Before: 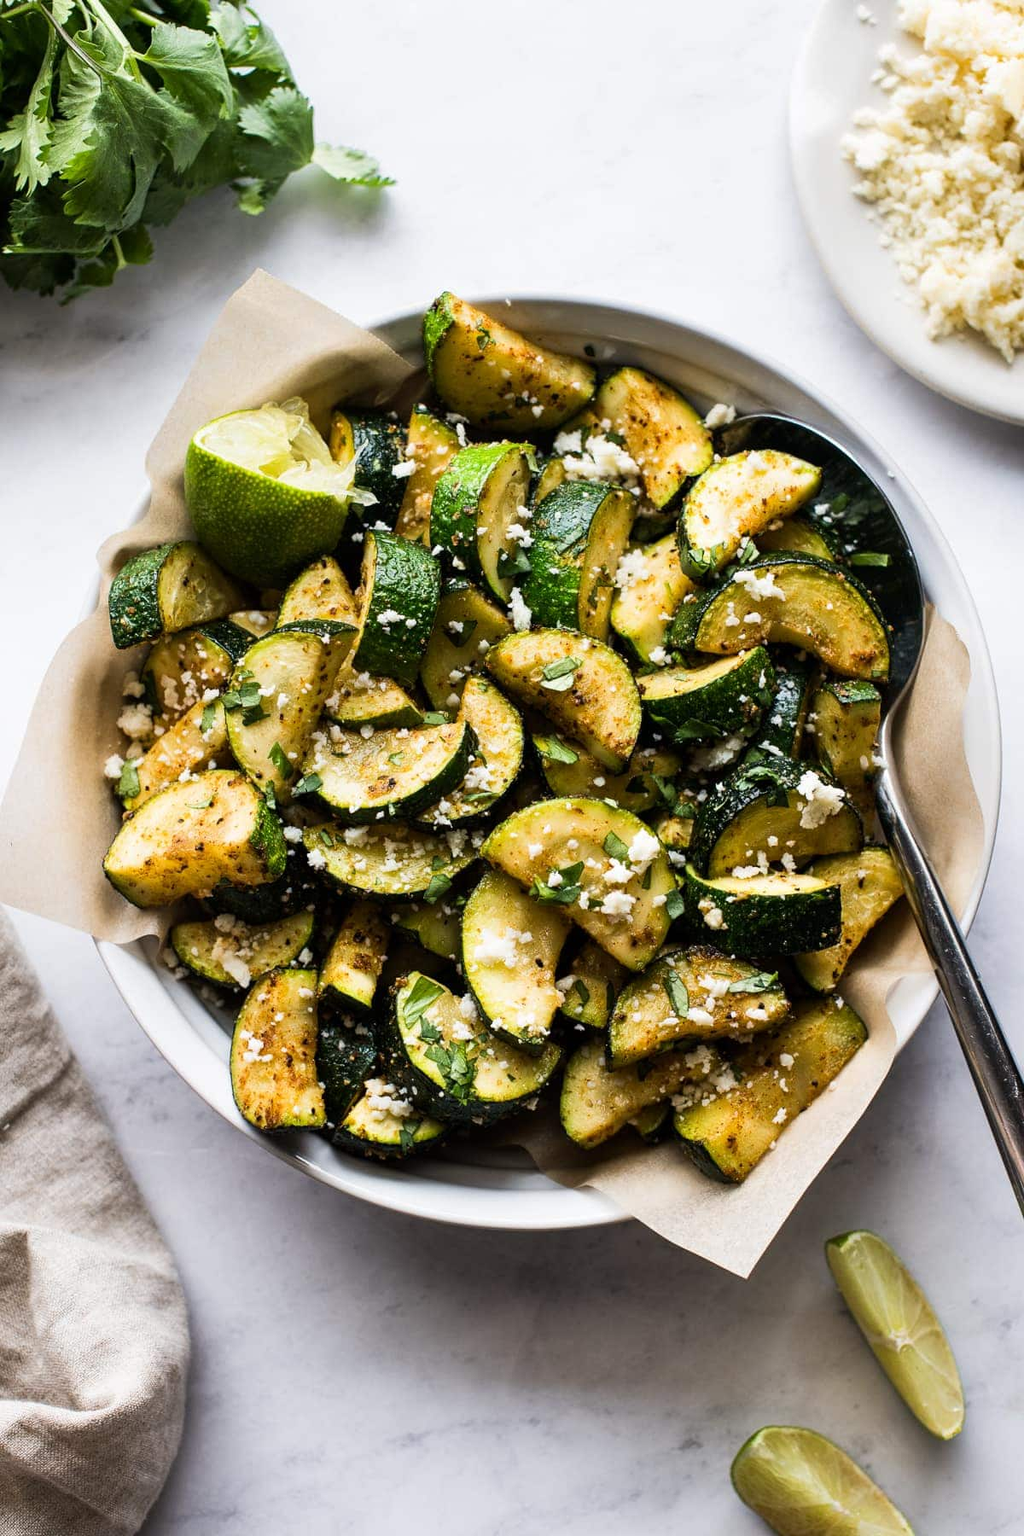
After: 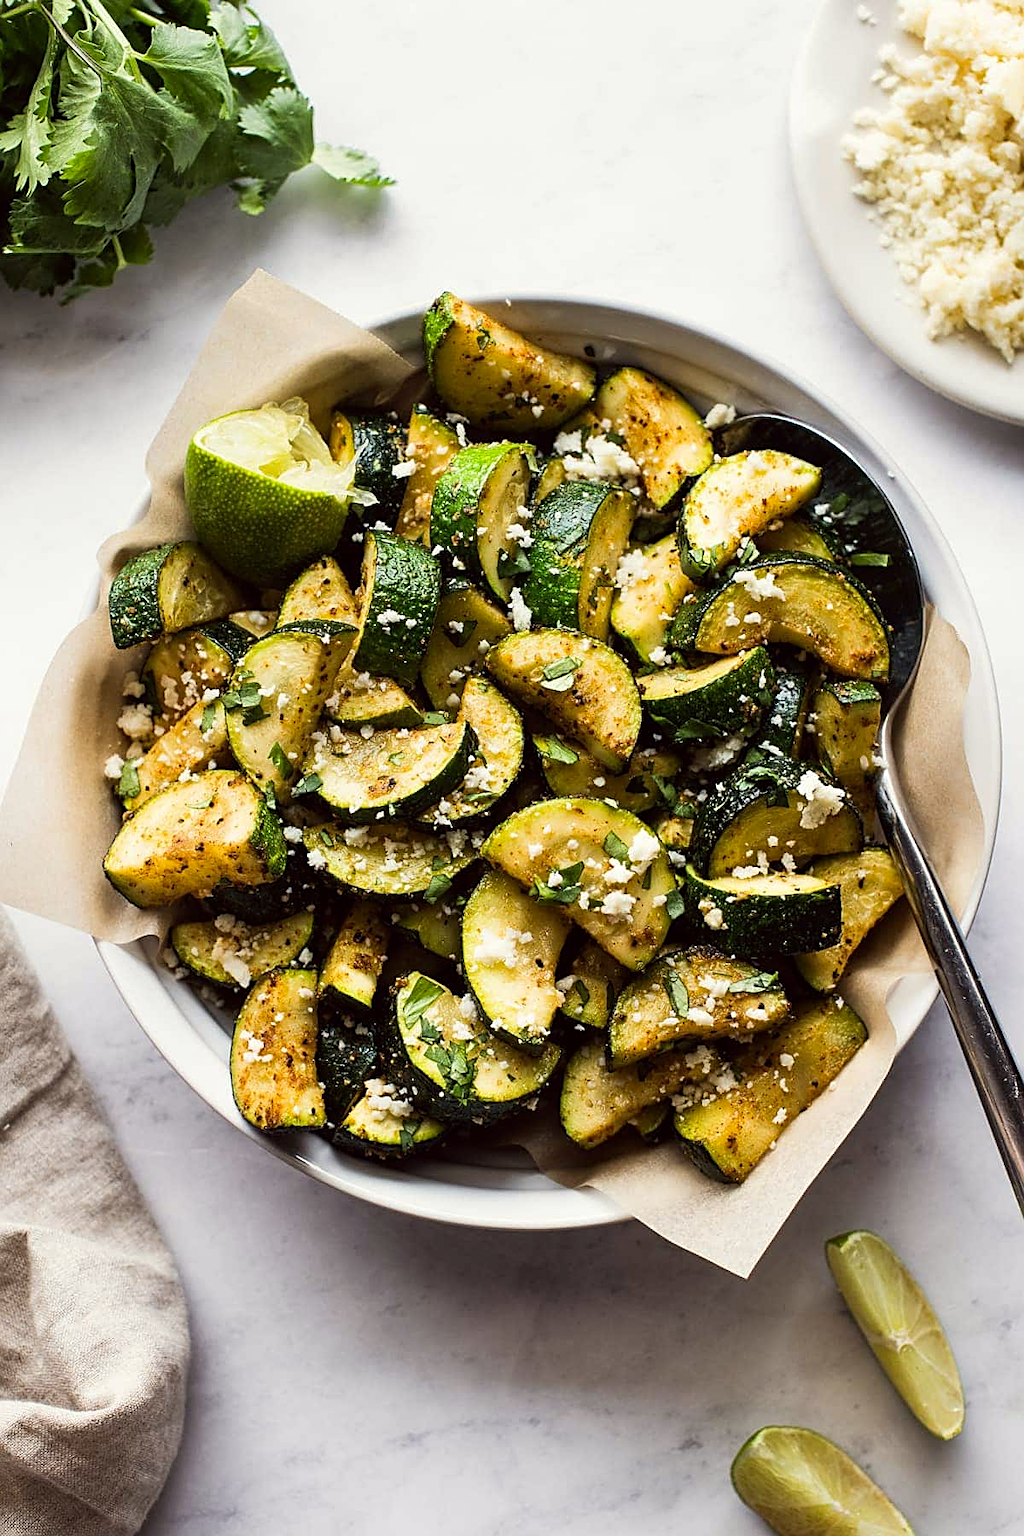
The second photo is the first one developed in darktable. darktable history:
sharpen: on, module defaults
color correction: highlights a* -0.928, highlights b* 4.45, shadows a* 3.63
